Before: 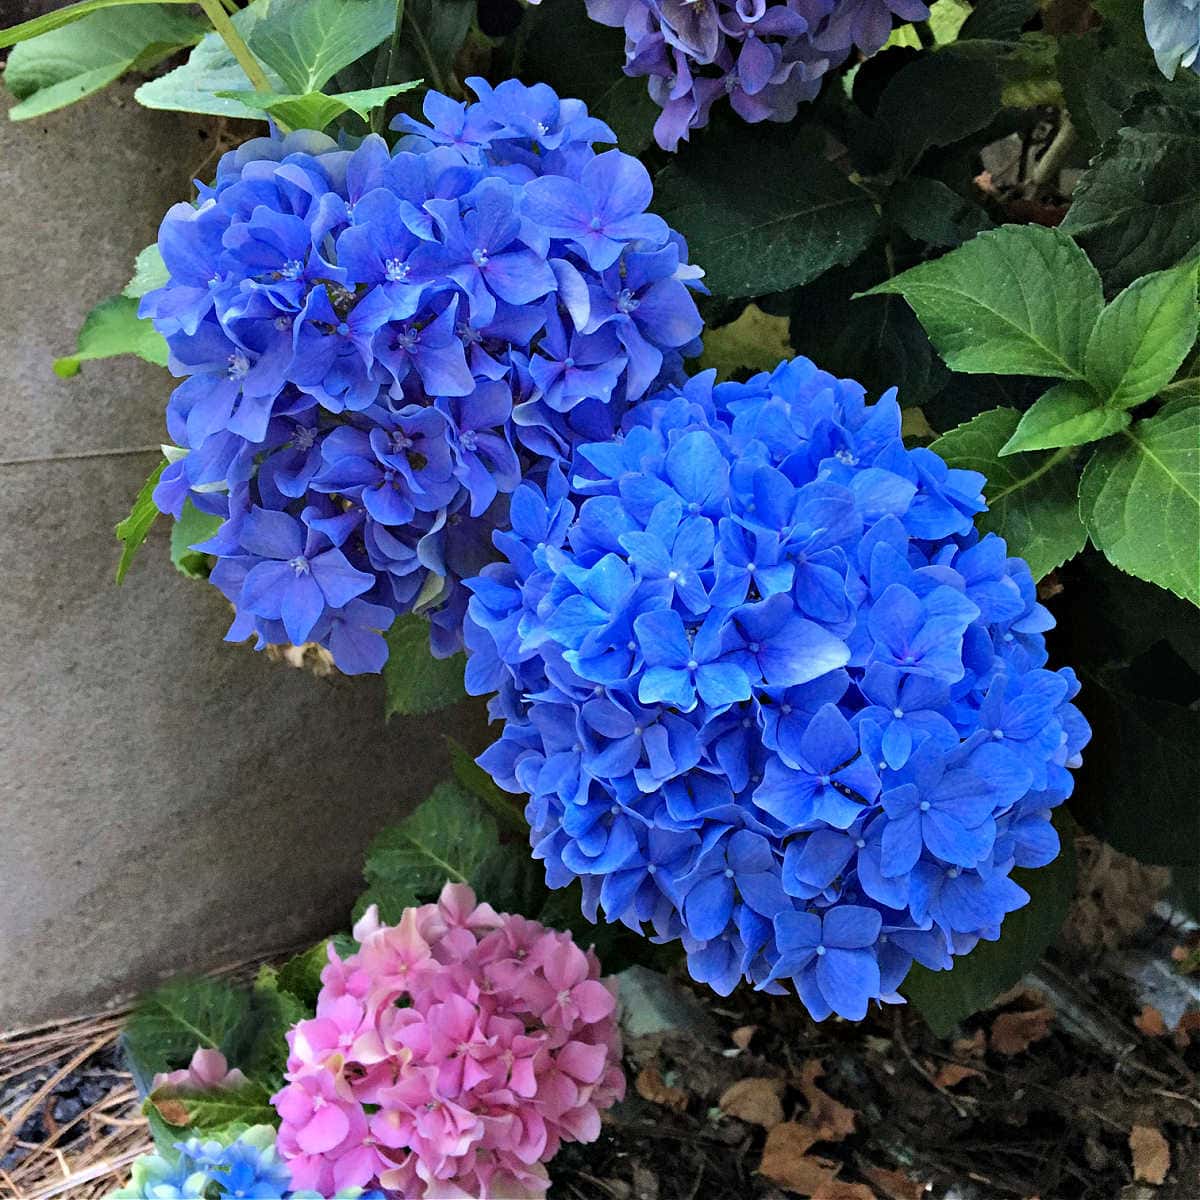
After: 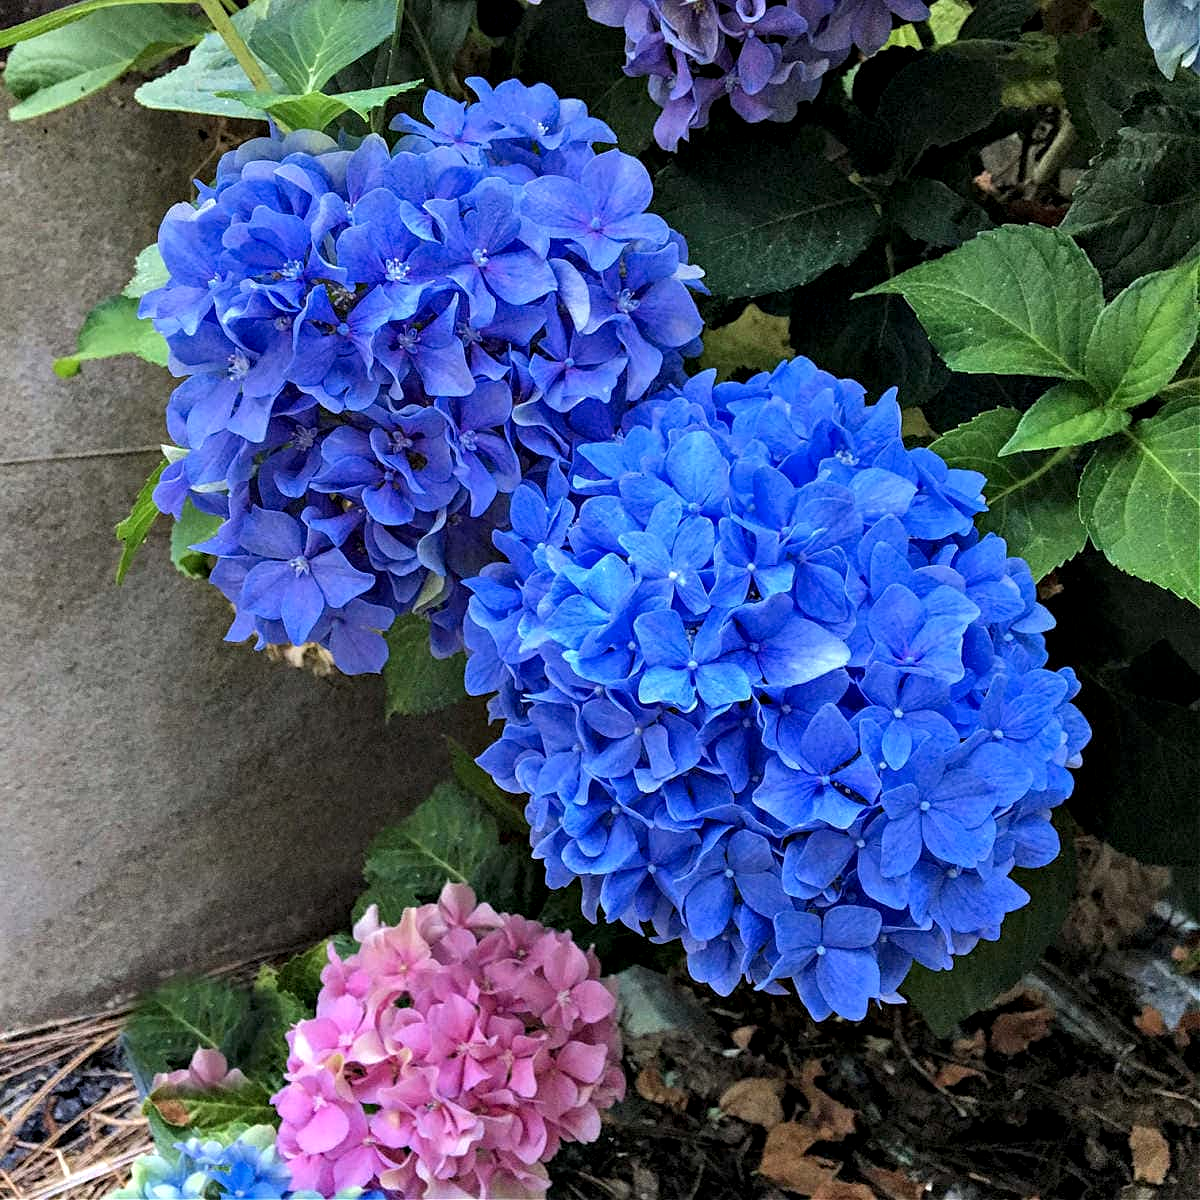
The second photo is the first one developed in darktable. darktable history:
sharpen: amount 0.2
local contrast: detail 130%
